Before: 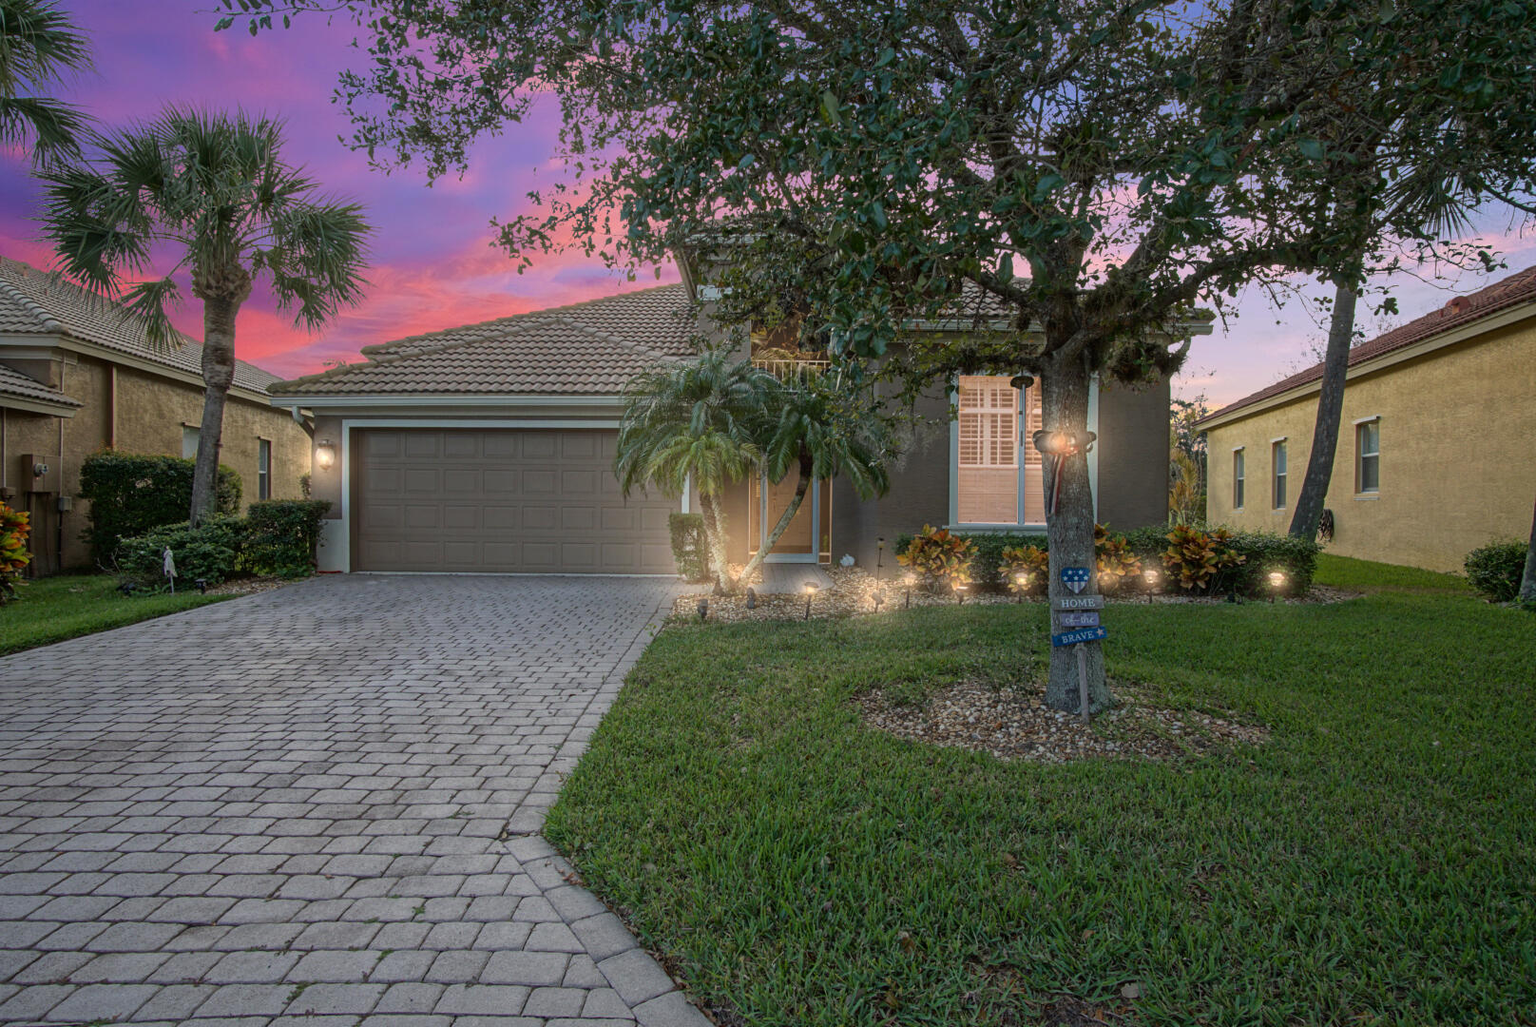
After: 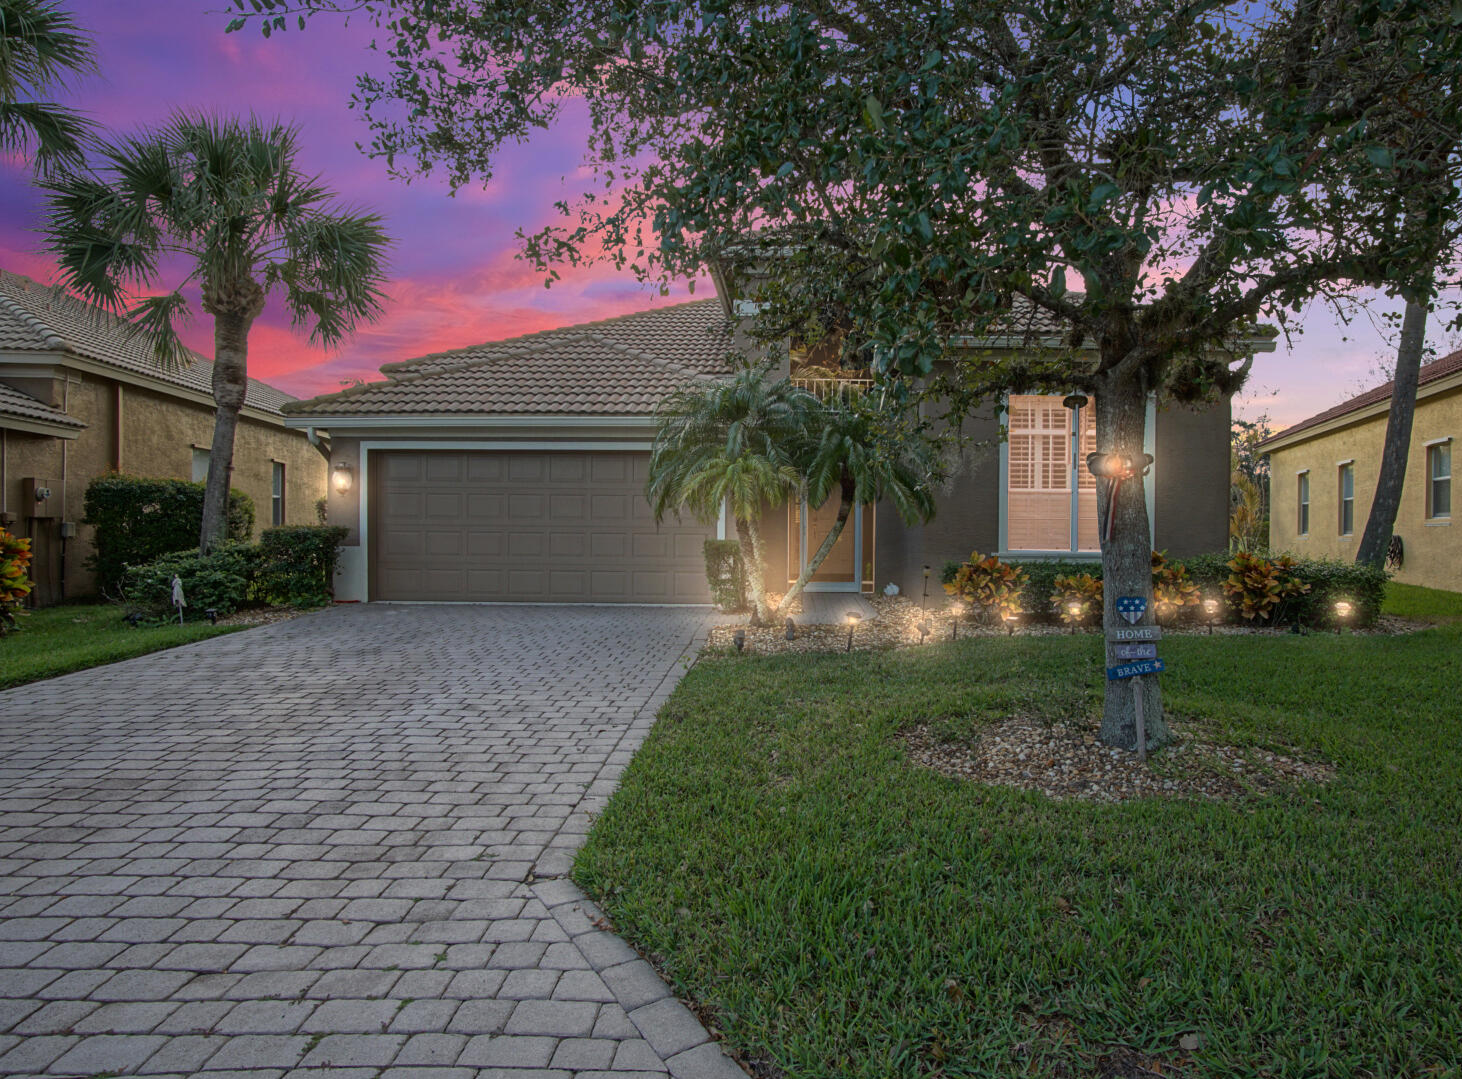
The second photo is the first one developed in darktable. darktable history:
crop: right 9.51%, bottom 0.041%
base curve: curves: ch0 [(0, 0) (0.303, 0.277) (1, 1)], preserve colors none
